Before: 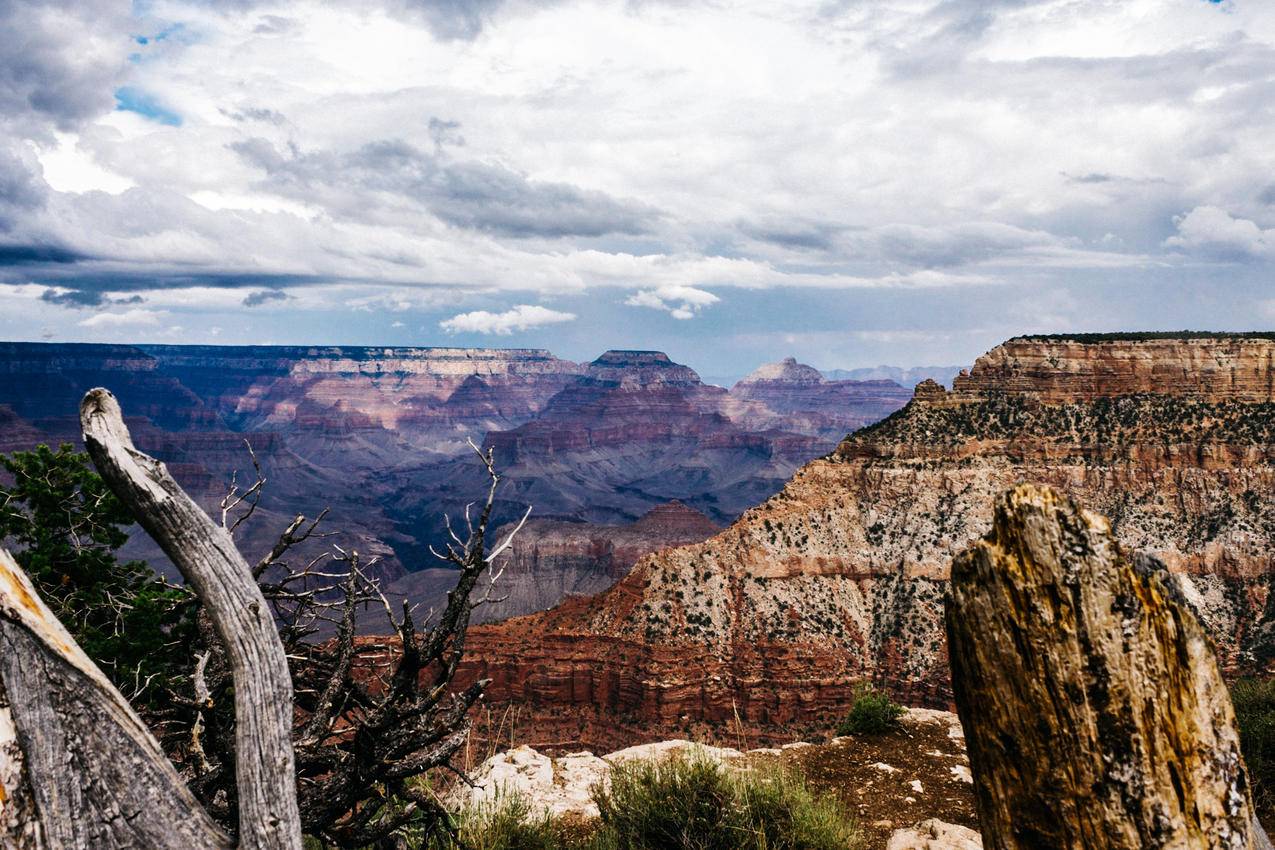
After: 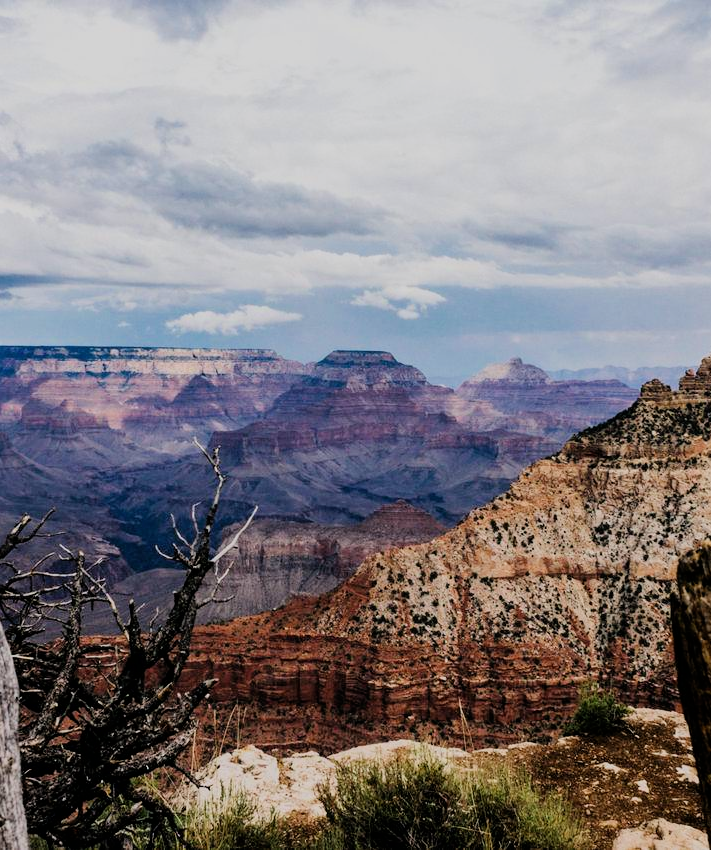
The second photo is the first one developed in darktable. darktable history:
filmic rgb: black relative exposure -7.65 EV, white relative exposure 4.56 EV, hardness 3.61, color science v6 (2022)
crop: left 21.515%, right 22.642%
